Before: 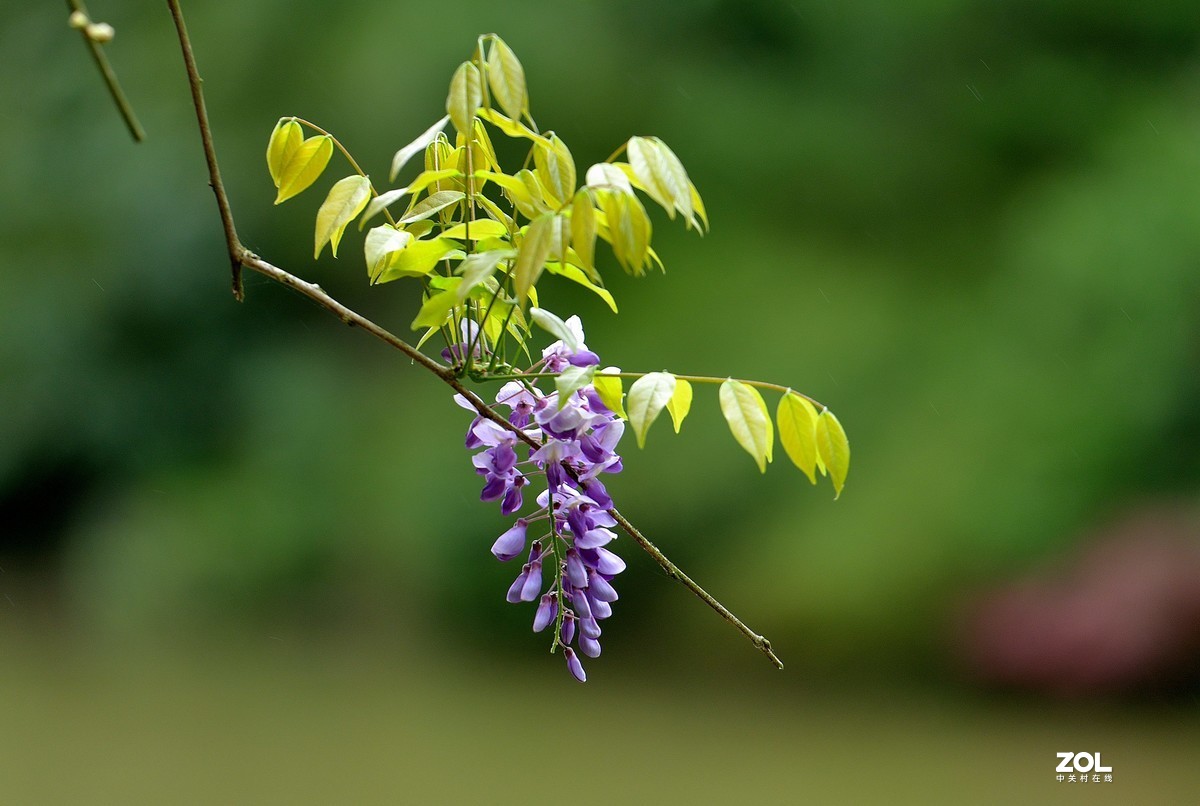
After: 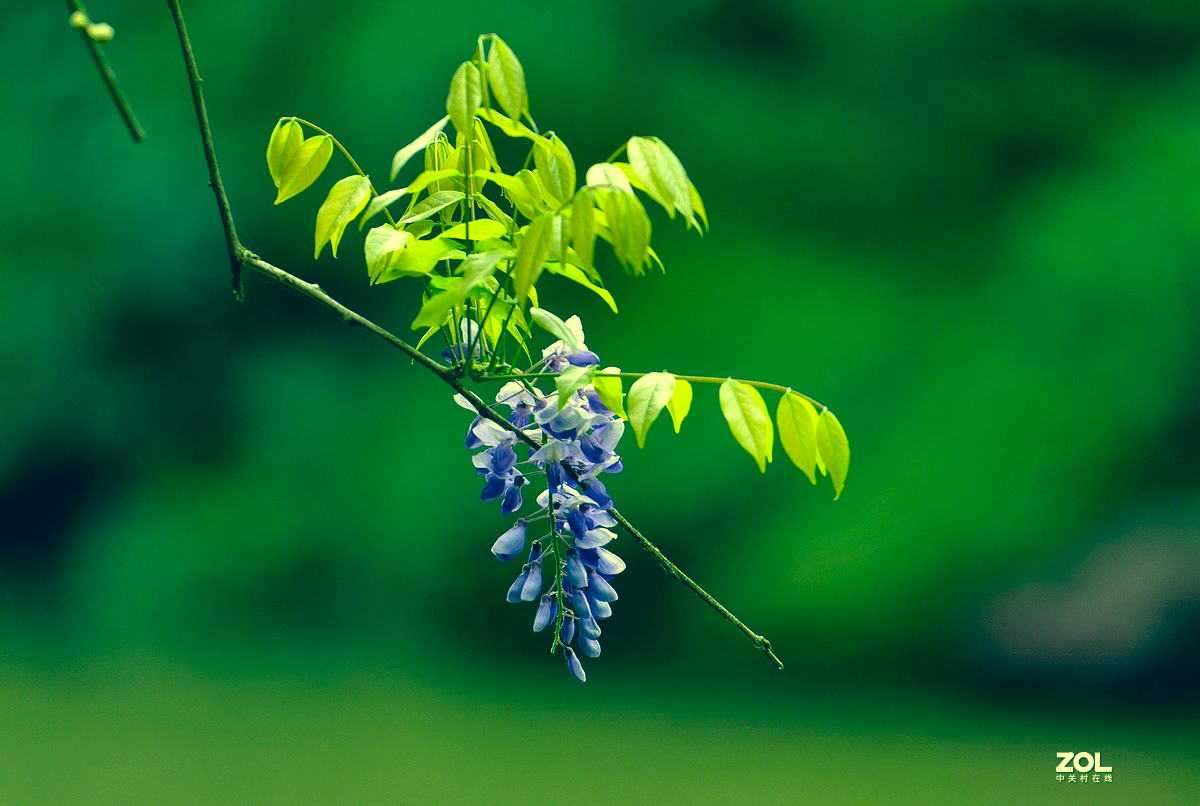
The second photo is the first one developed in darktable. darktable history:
local contrast: highlights 105%, shadows 101%, detail 131%, midtone range 0.2
color correction: highlights a* -15.51, highlights b* 39.66, shadows a* -39.83, shadows b* -25.49
